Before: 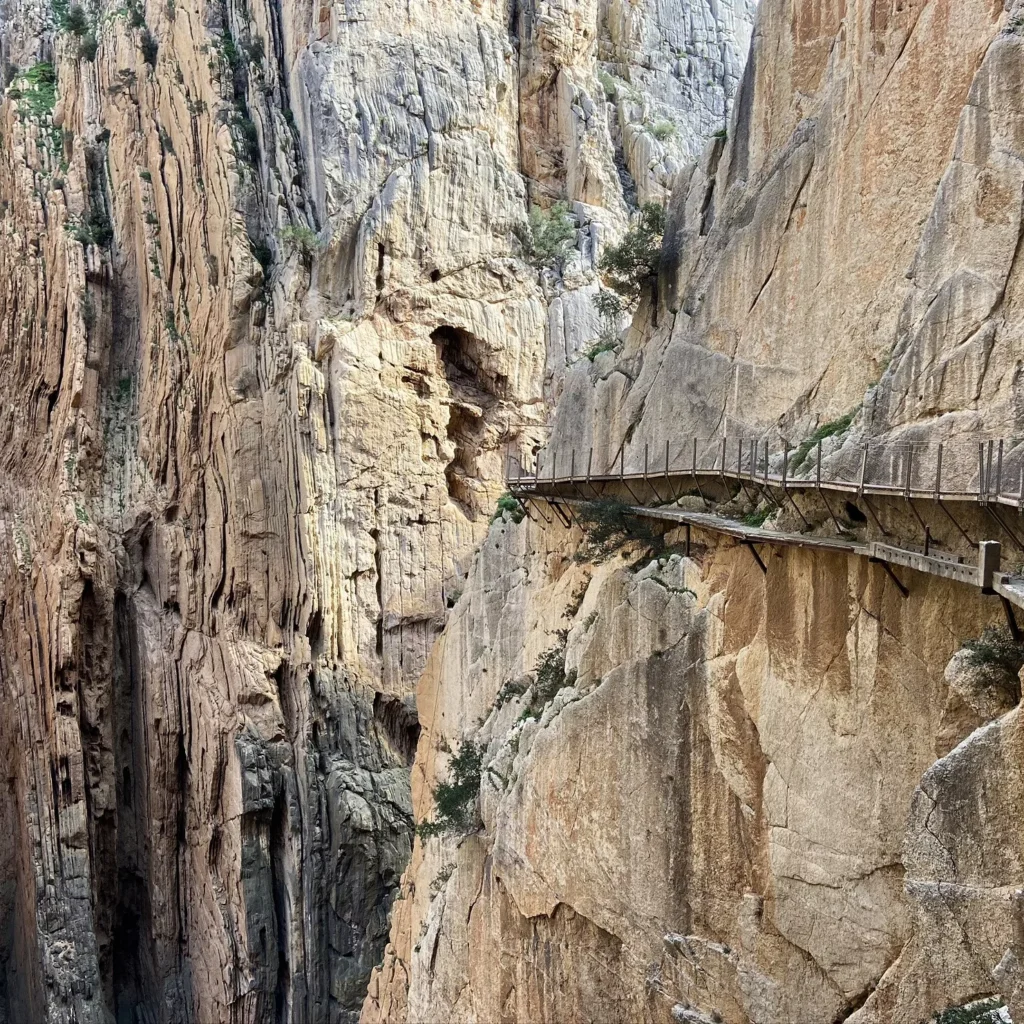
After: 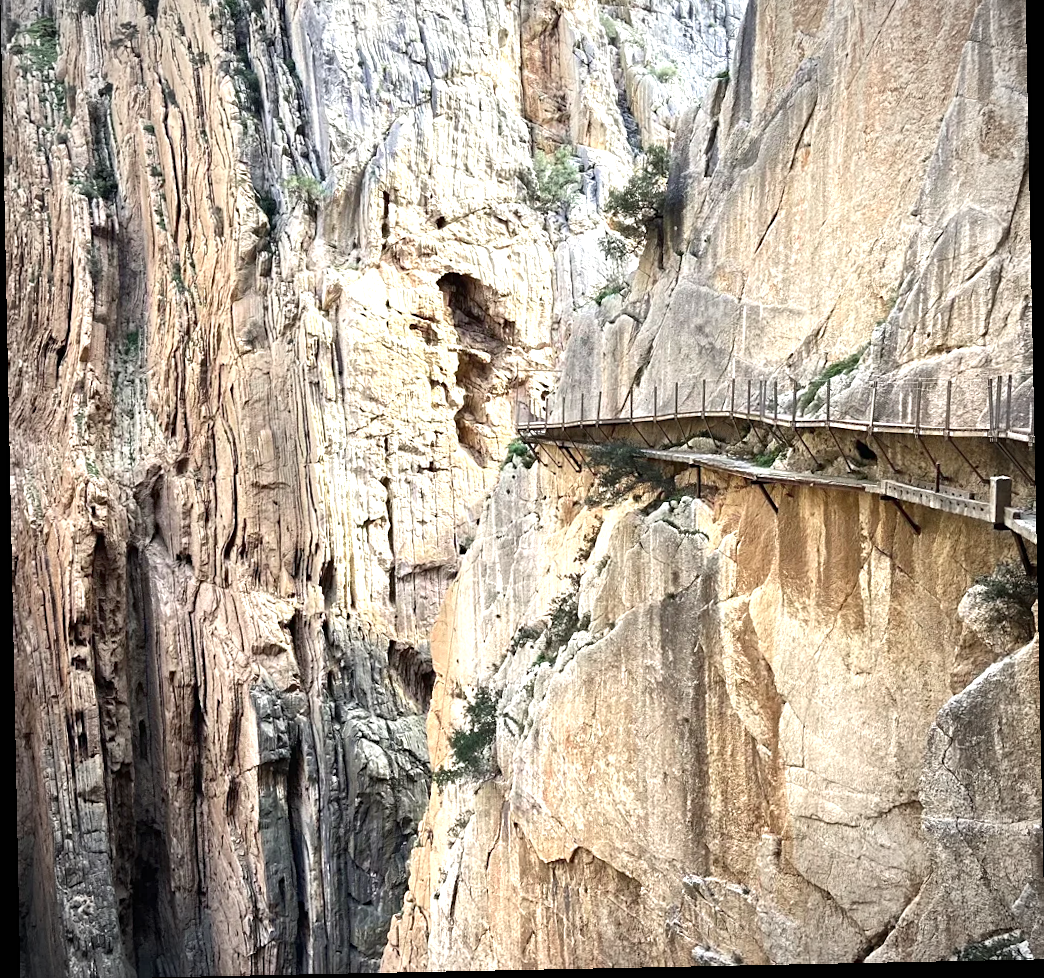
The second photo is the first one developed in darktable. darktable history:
sharpen: amount 0.2
crop and rotate: top 6.25%
exposure: black level correction 0, exposure 1 EV, compensate exposure bias true, compensate highlight preservation false
vignetting: on, module defaults
color zones: curves: ch0 [(0, 0.5) (0.143, 0.5) (0.286, 0.456) (0.429, 0.5) (0.571, 0.5) (0.714, 0.5) (0.857, 0.5) (1, 0.5)]; ch1 [(0, 0.5) (0.143, 0.5) (0.286, 0.422) (0.429, 0.5) (0.571, 0.5) (0.714, 0.5) (0.857, 0.5) (1, 0.5)]
rotate and perspective: rotation -1.17°, automatic cropping off
